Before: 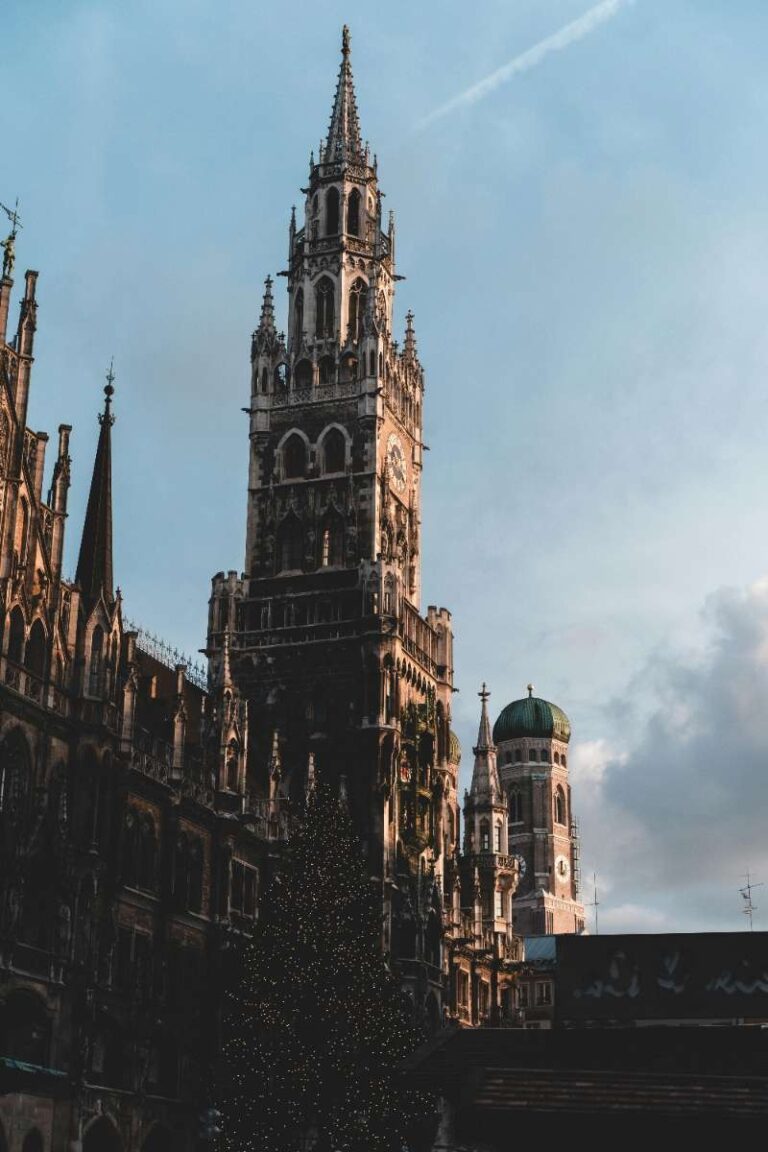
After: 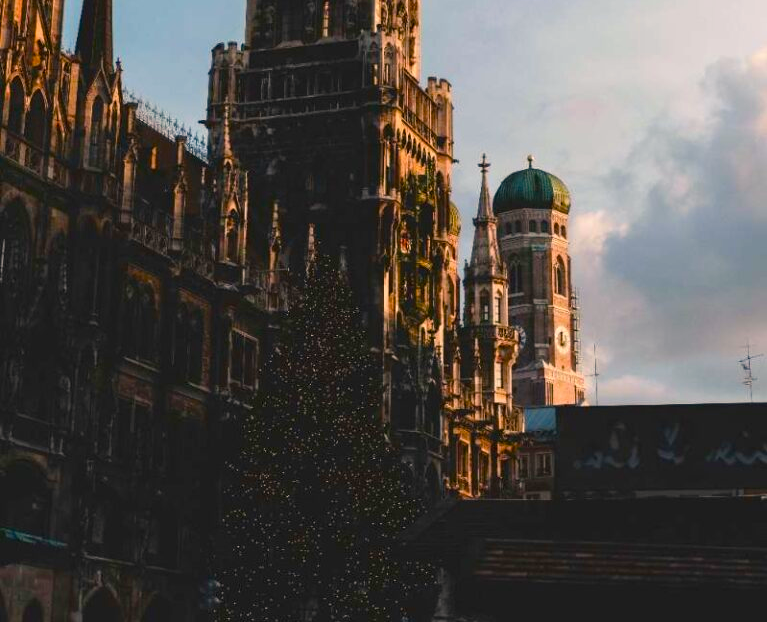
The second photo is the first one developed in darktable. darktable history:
crop and rotate: top 45.967%, right 0.045%
color balance rgb: highlights gain › chroma 3.068%, highlights gain › hue 54.6°, perceptual saturation grading › global saturation 36.314%, perceptual saturation grading › shadows 34.862%, global vibrance 20%
